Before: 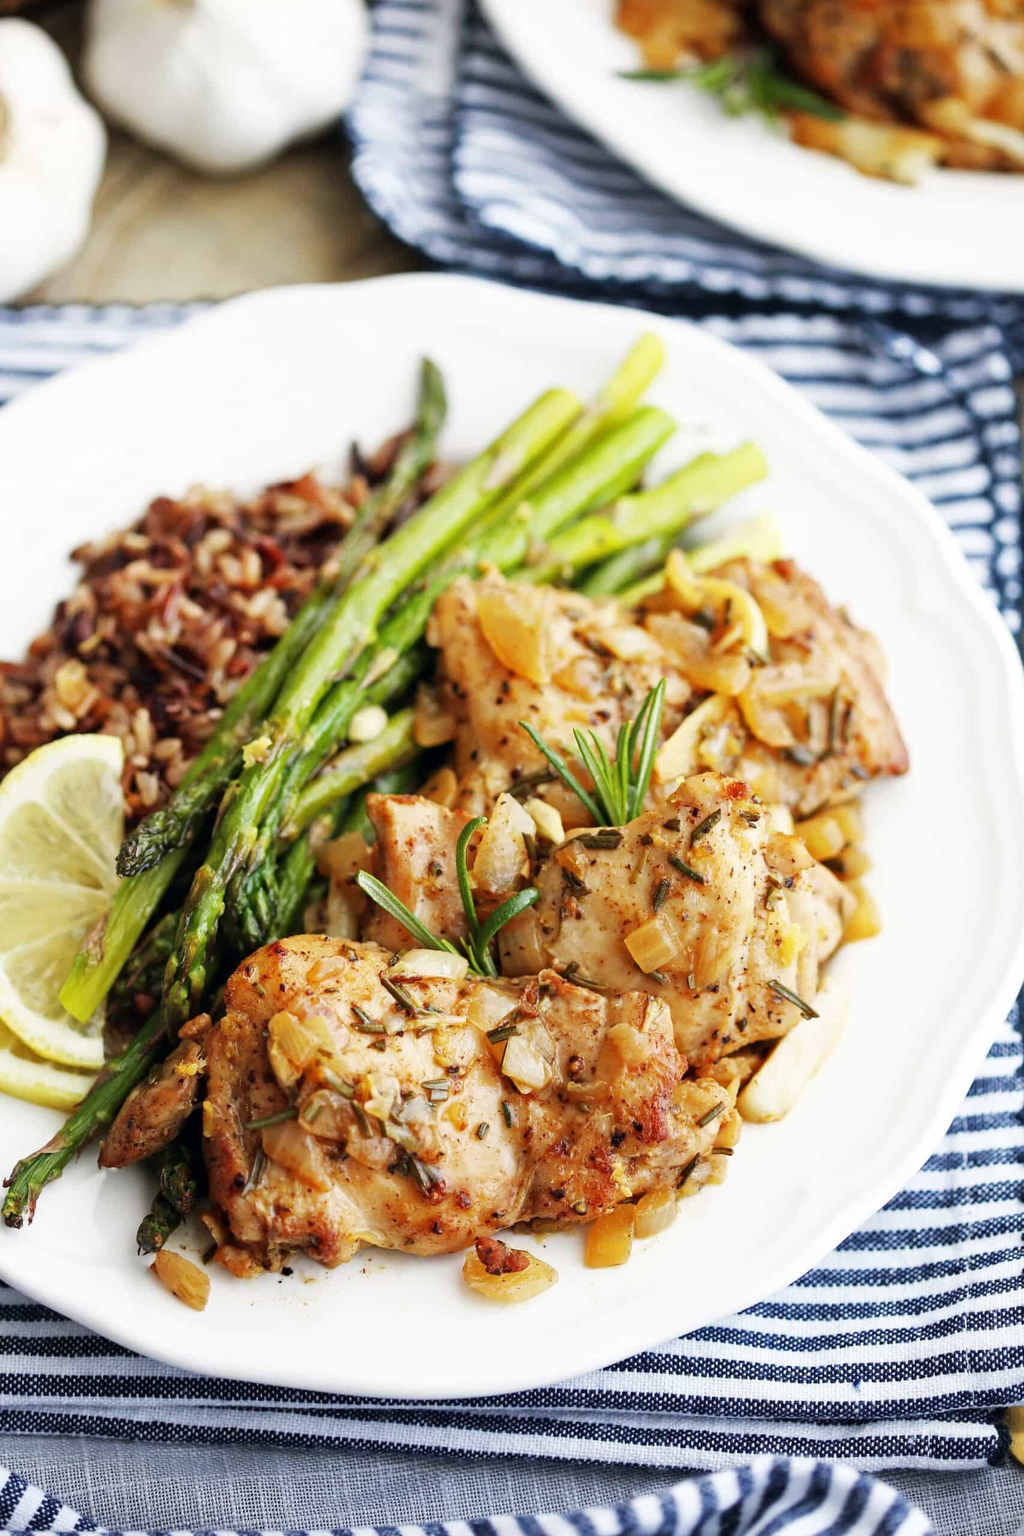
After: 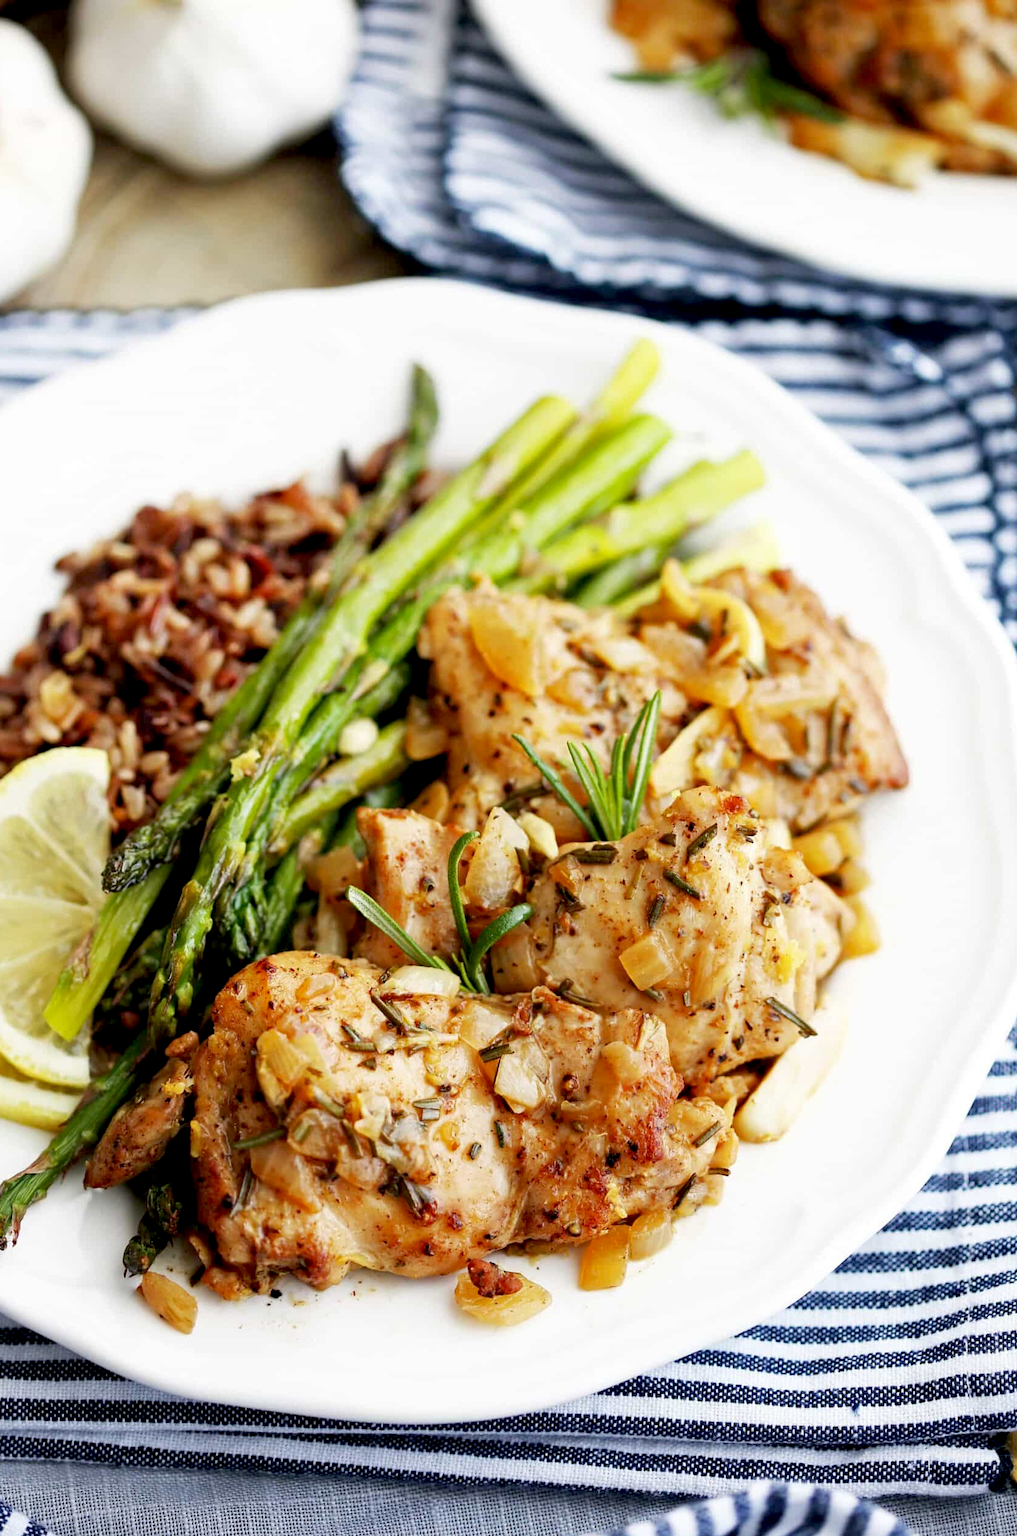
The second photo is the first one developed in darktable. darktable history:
crop and rotate: left 1.679%, right 0.719%, bottom 1.69%
exposure: black level correction 0.01, exposure 0.015 EV, compensate exposure bias true, compensate highlight preservation false
